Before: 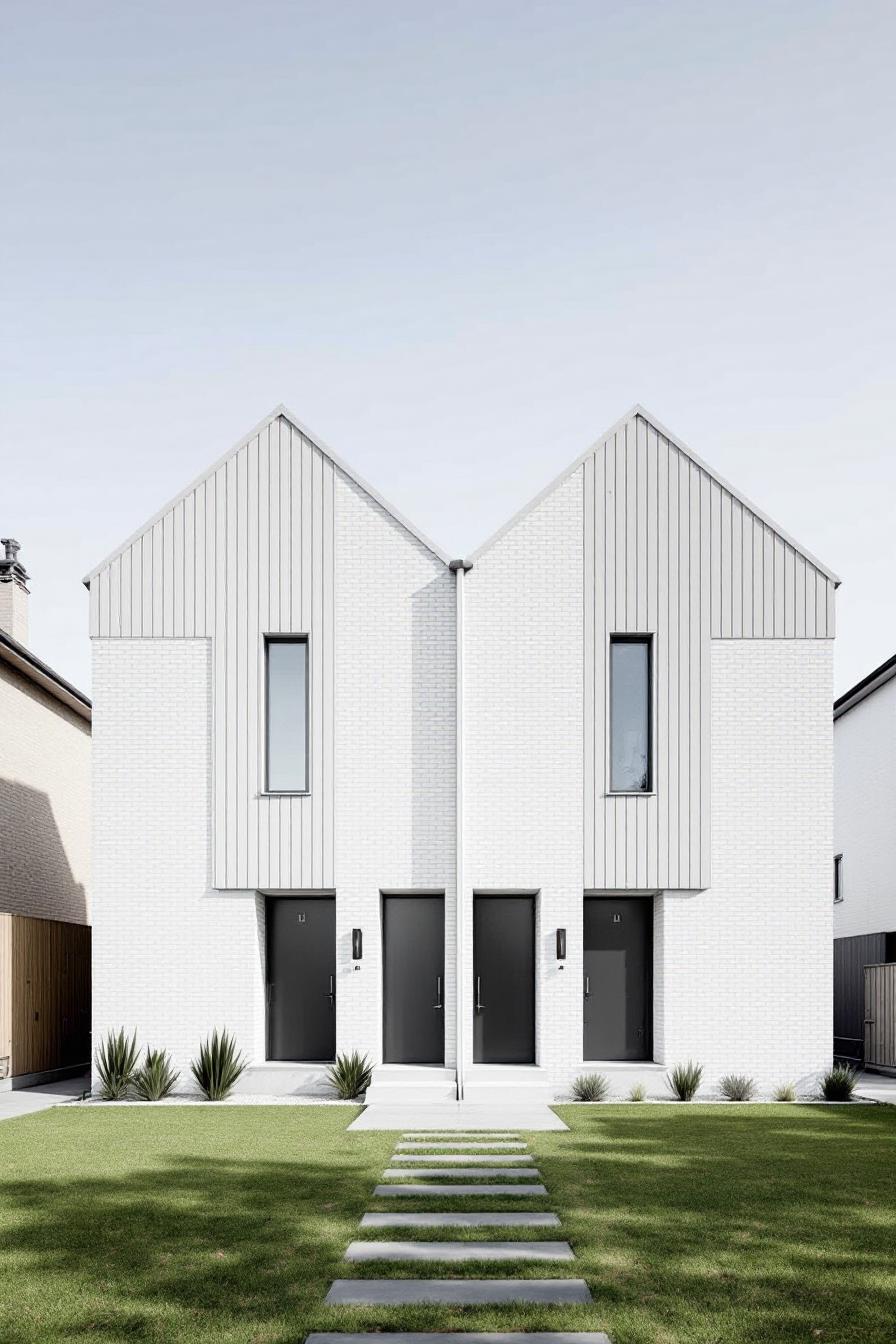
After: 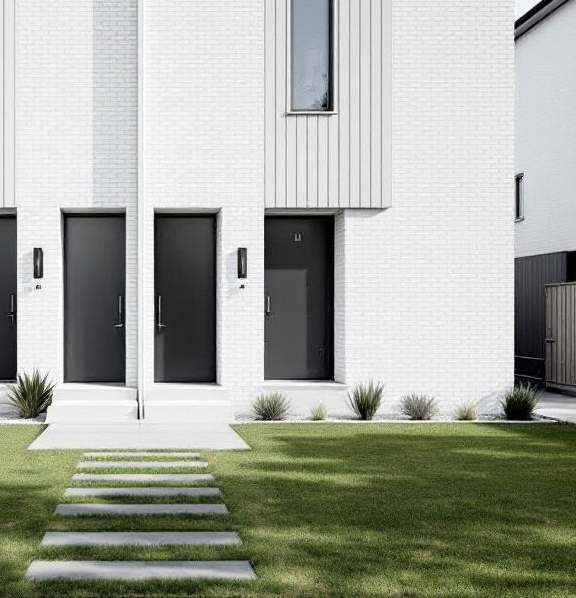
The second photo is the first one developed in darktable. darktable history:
crop and rotate: left 35.611%, top 50.683%, bottom 4.799%
